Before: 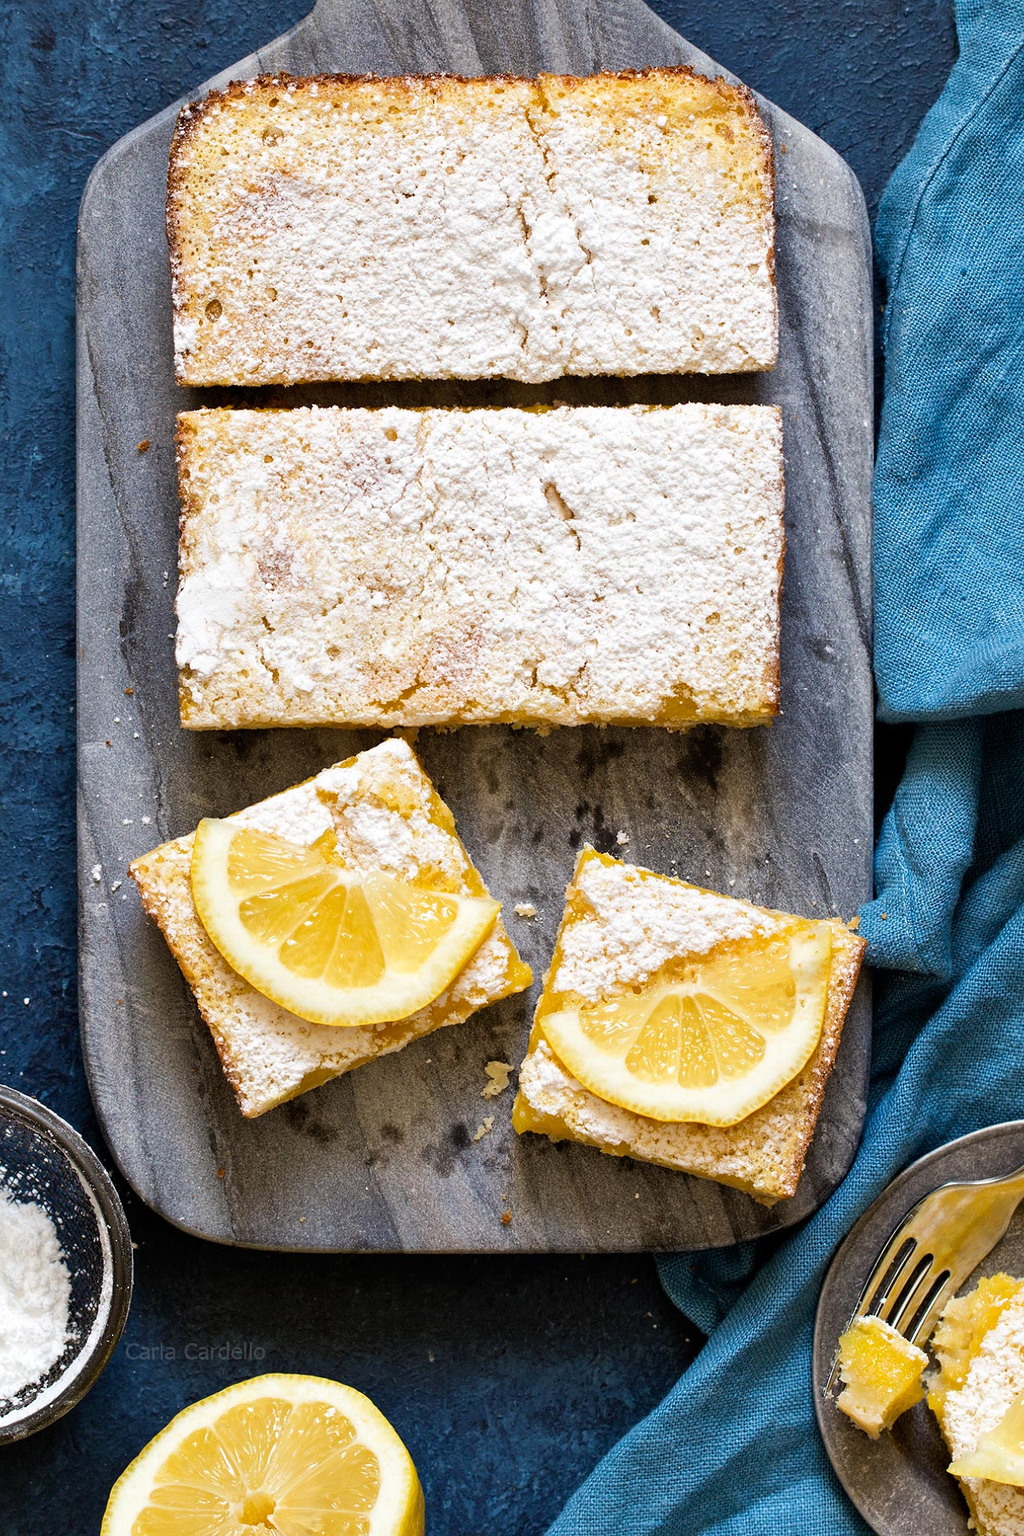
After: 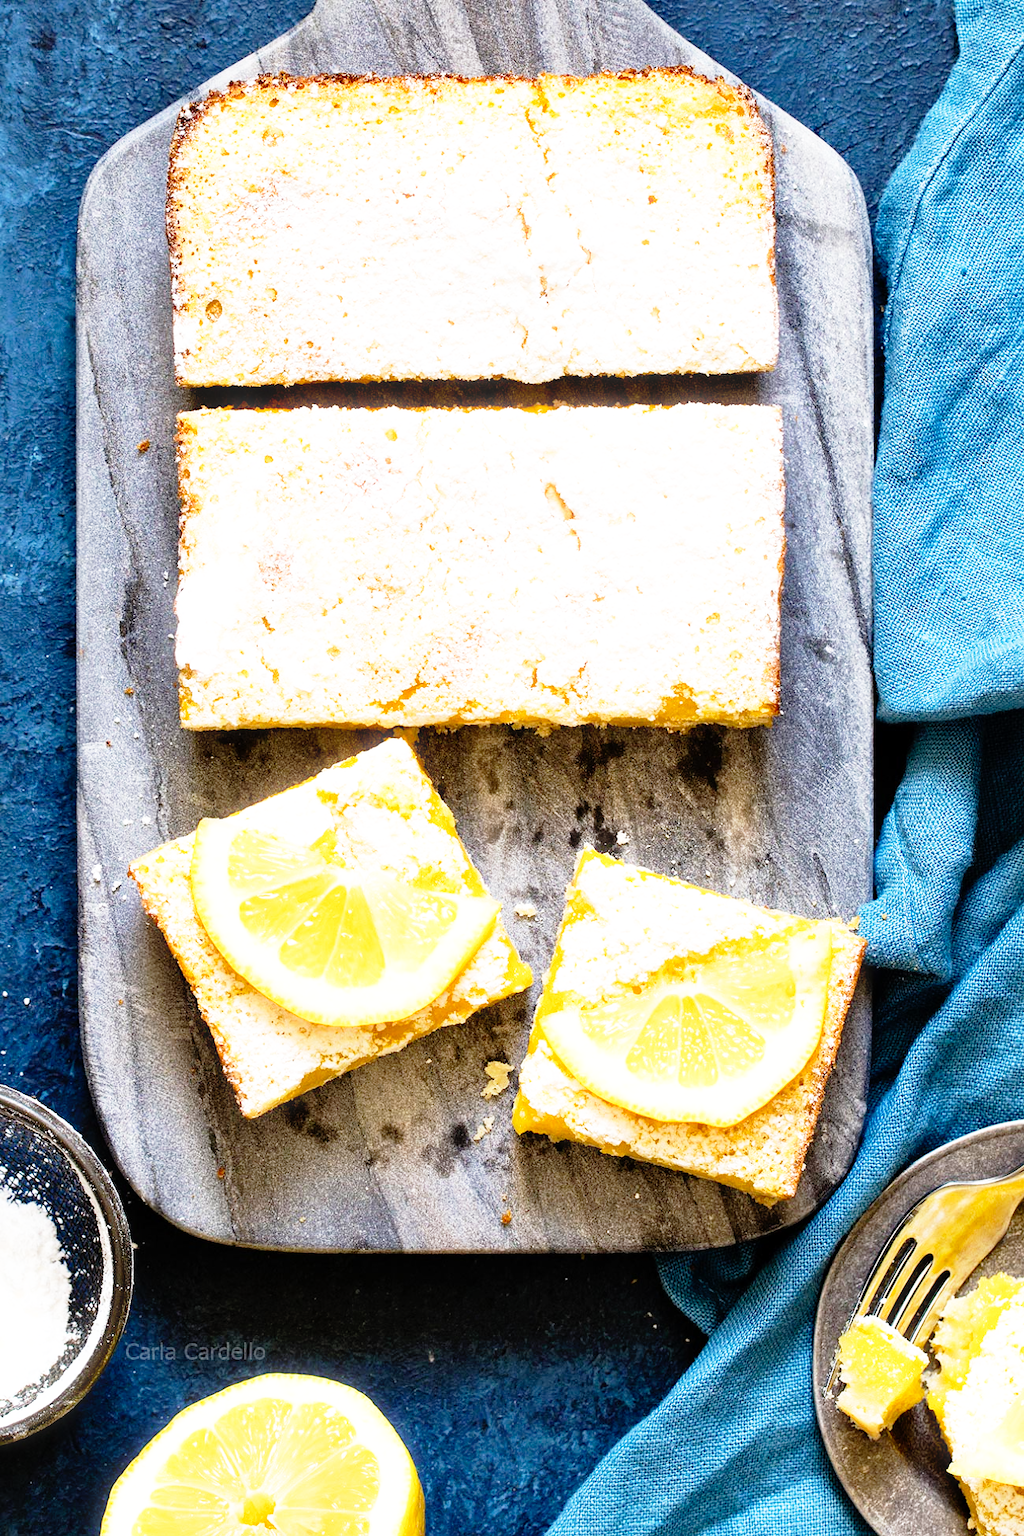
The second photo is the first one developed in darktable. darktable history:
base curve: curves: ch0 [(0, 0) (0.012, 0.01) (0.073, 0.168) (0.31, 0.711) (0.645, 0.957) (1, 1)], preserve colors none
bloom: size 3%, threshold 100%, strength 0%
